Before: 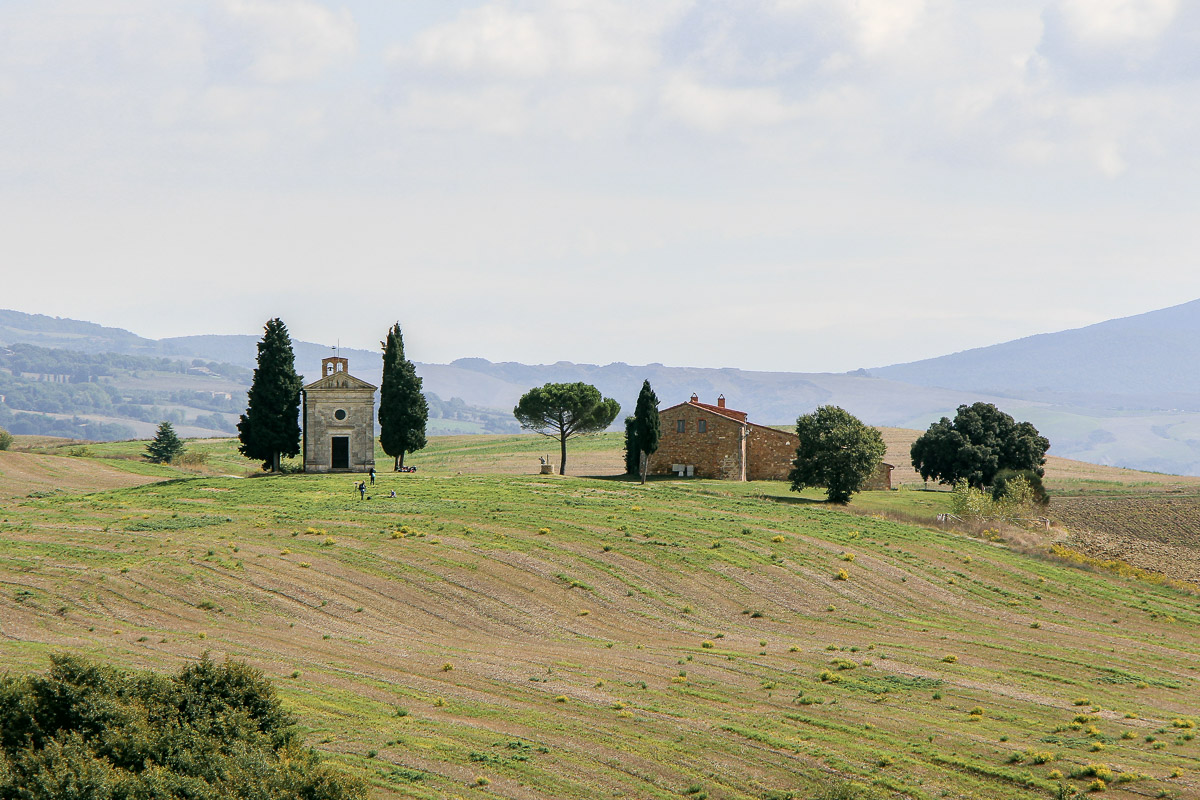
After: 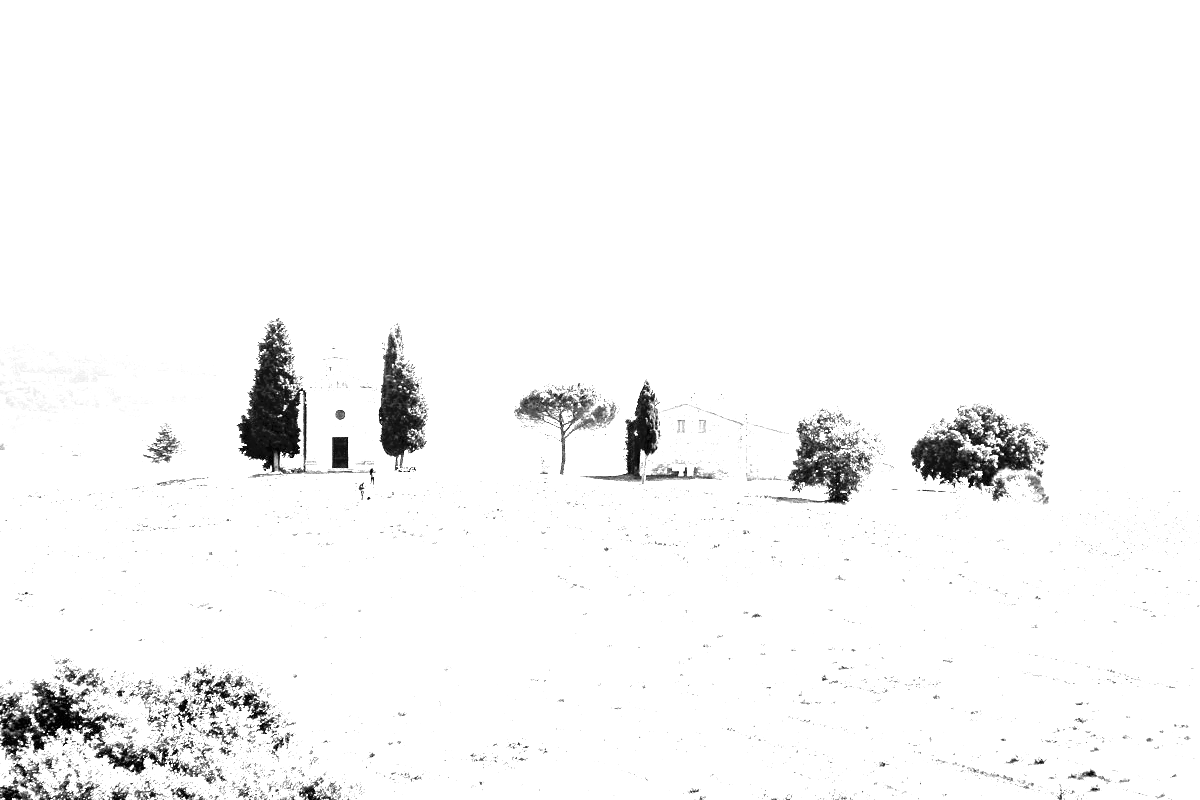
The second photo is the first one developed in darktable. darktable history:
white balance: red 8, blue 8
tone equalizer: -8 EV -0.528 EV, -7 EV -0.319 EV, -6 EV -0.083 EV, -5 EV 0.413 EV, -4 EV 0.985 EV, -3 EV 0.791 EV, -2 EV -0.01 EV, -1 EV 0.14 EV, +0 EV -0.012 EV, smoothing 1
color balance rgb: perceptual saturation grading › global saturation 20%, perceptual saturation grading › highlights -25%, perceptual saturation grading › shadows 25%
monochrome: a 2.21, b -1.33, size 2.2
